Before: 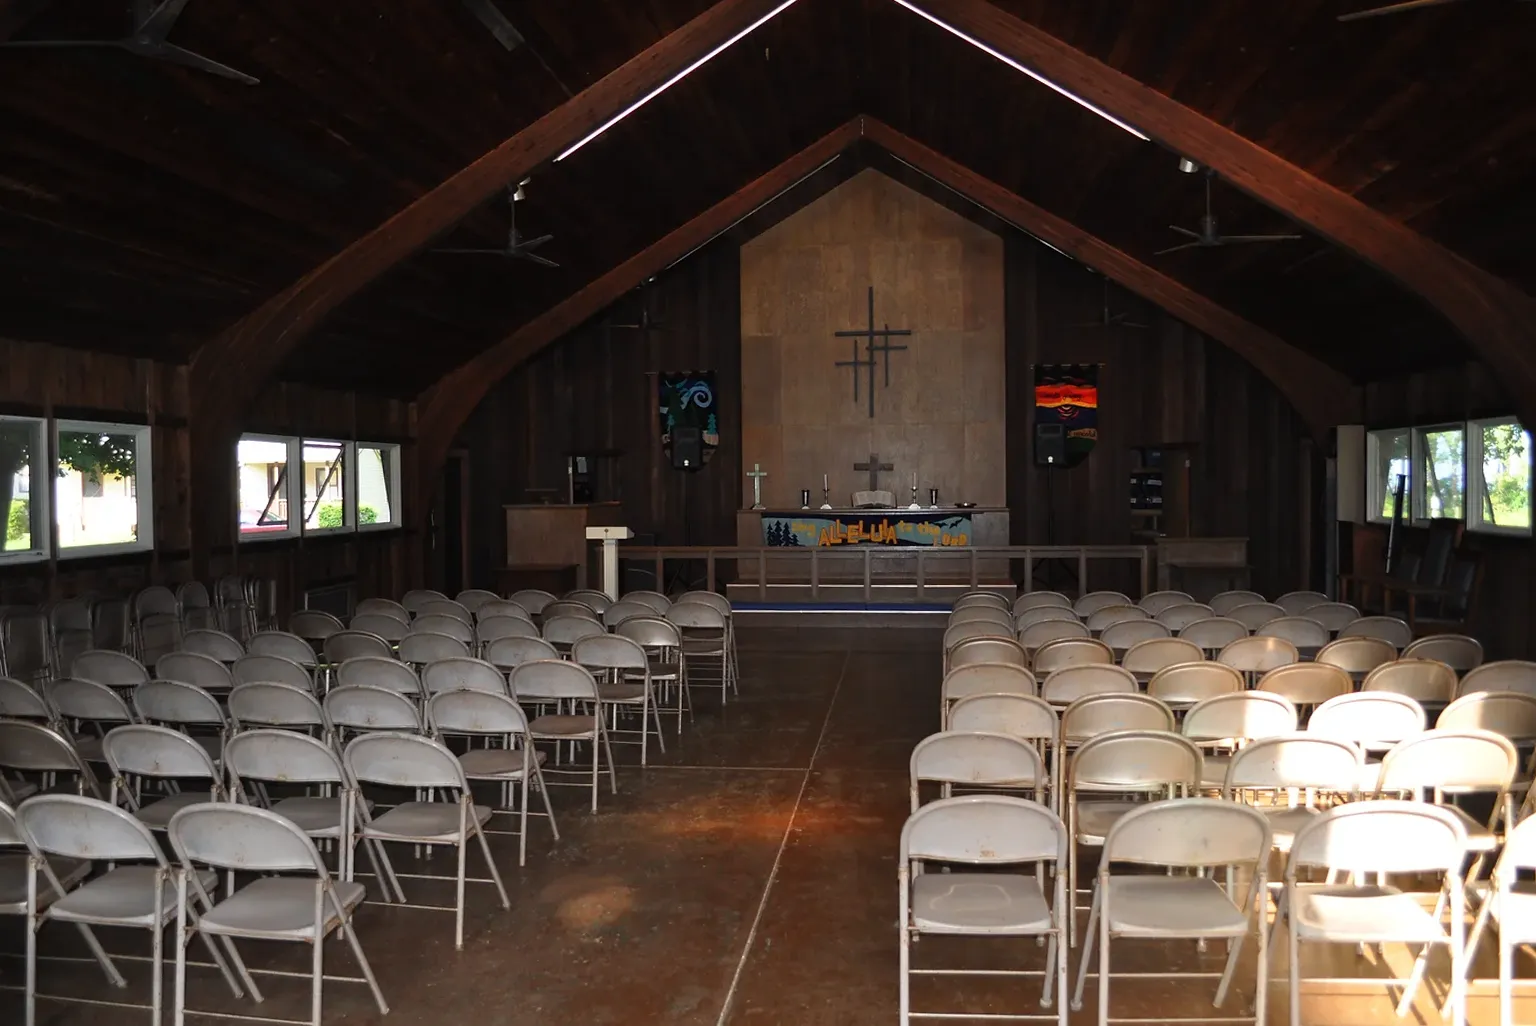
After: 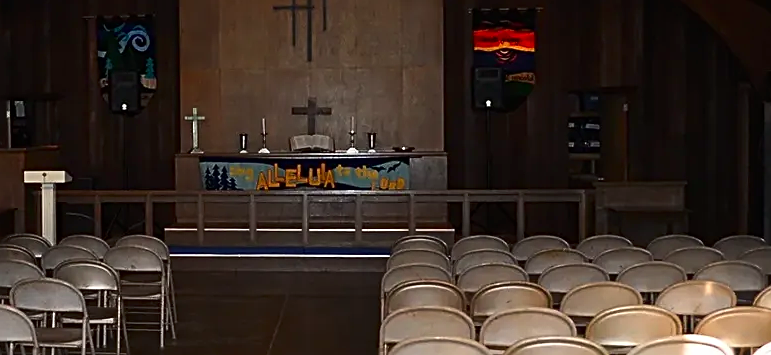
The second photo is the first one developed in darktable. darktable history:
sharpen: radius 2.543, amount 0.636
contrast brightness saturation: contrast 0.13, brightness -0.05, saturation 0.16
crop: left 36.607%, top 34.735%, right 13.146%, bottom 30.611%
